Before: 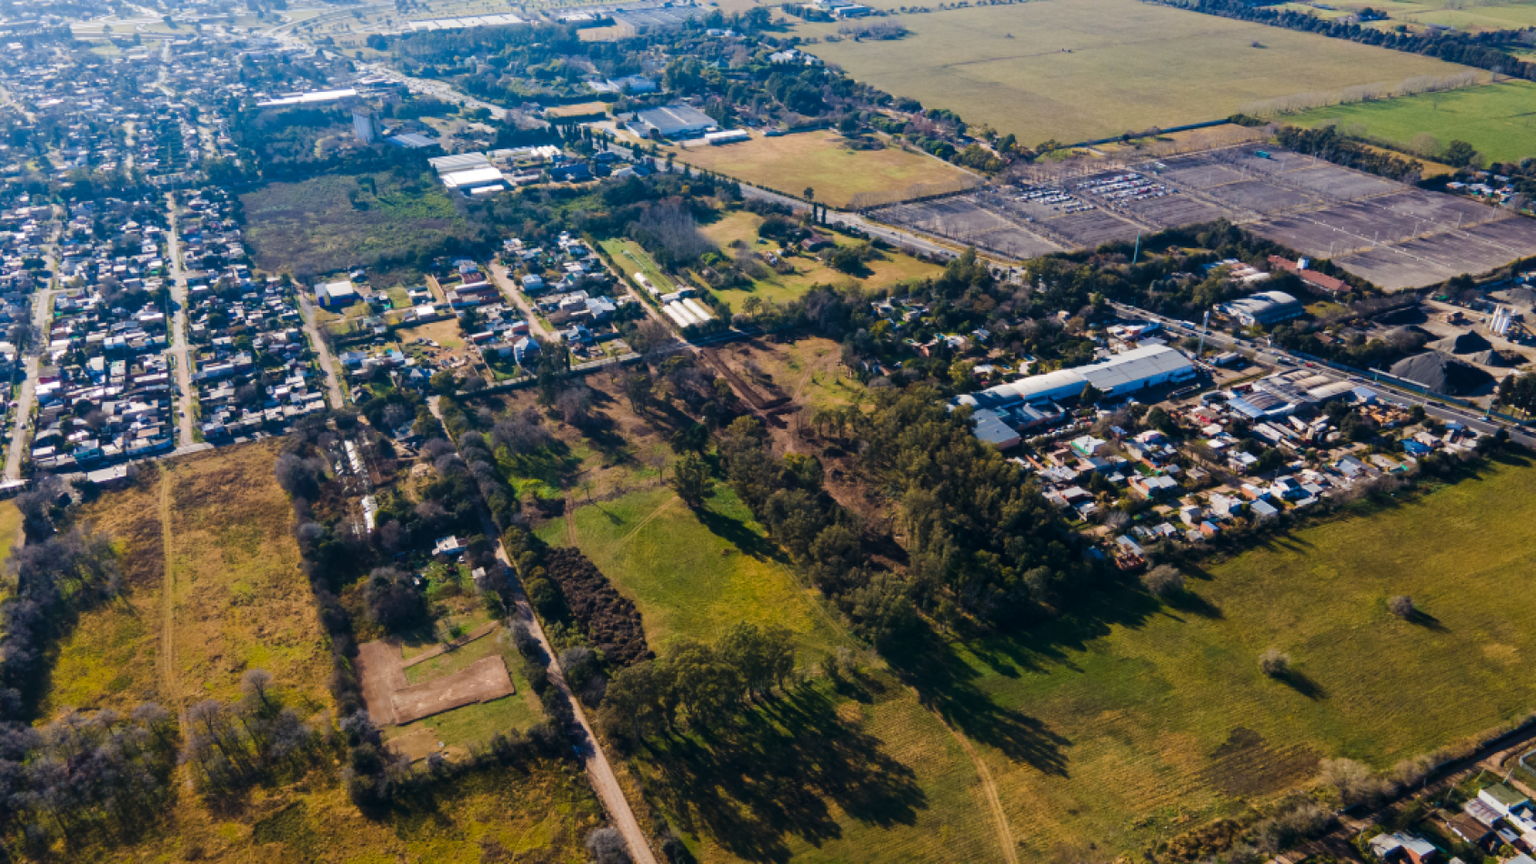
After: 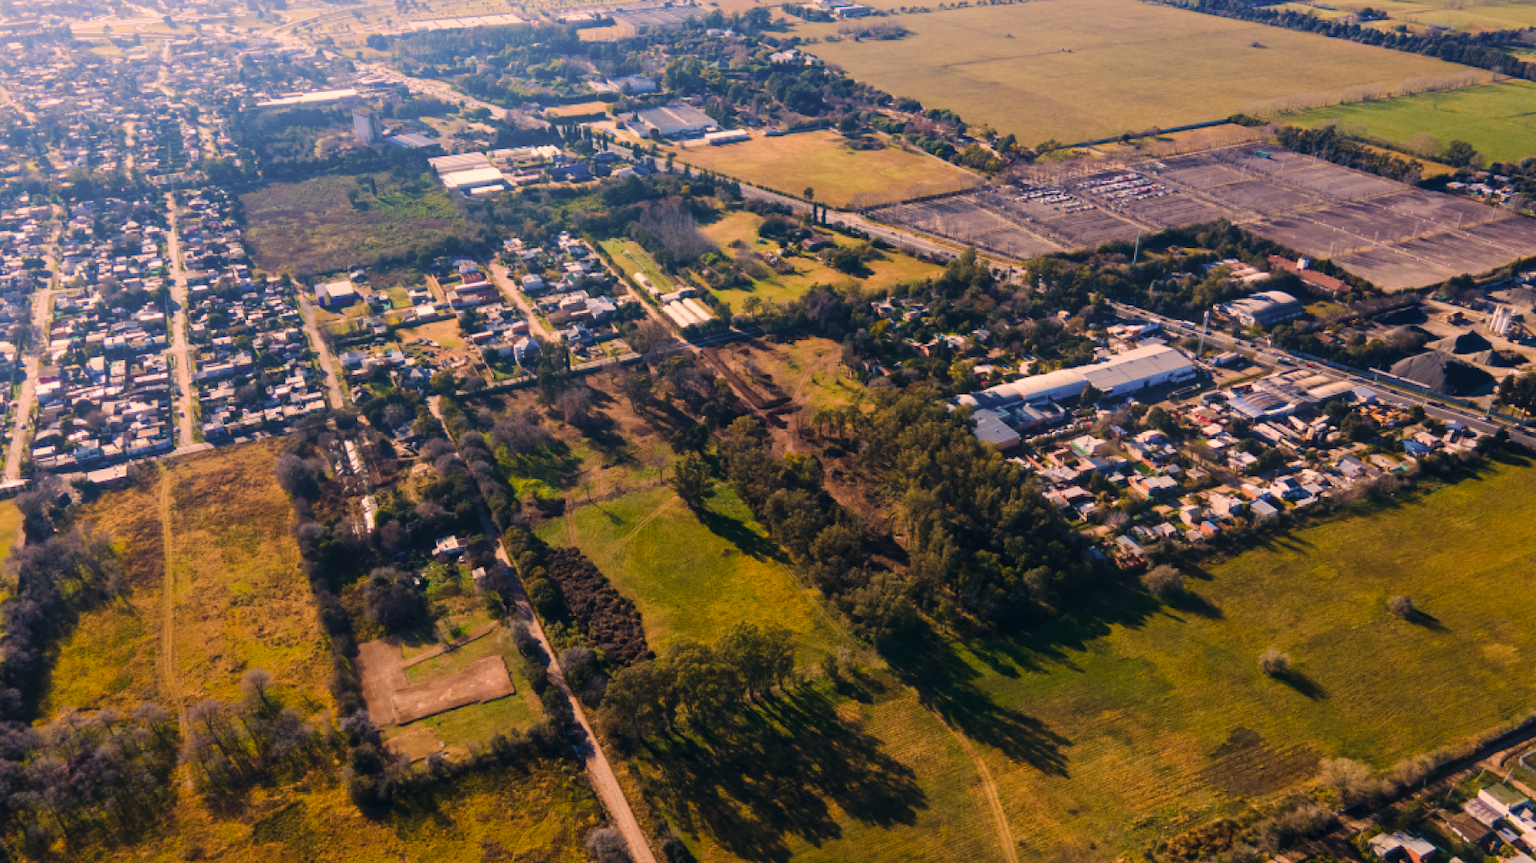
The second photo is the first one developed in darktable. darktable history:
color correction: highlights a* 17.88, highlights b* 18.79
bloom: on, module defaults
